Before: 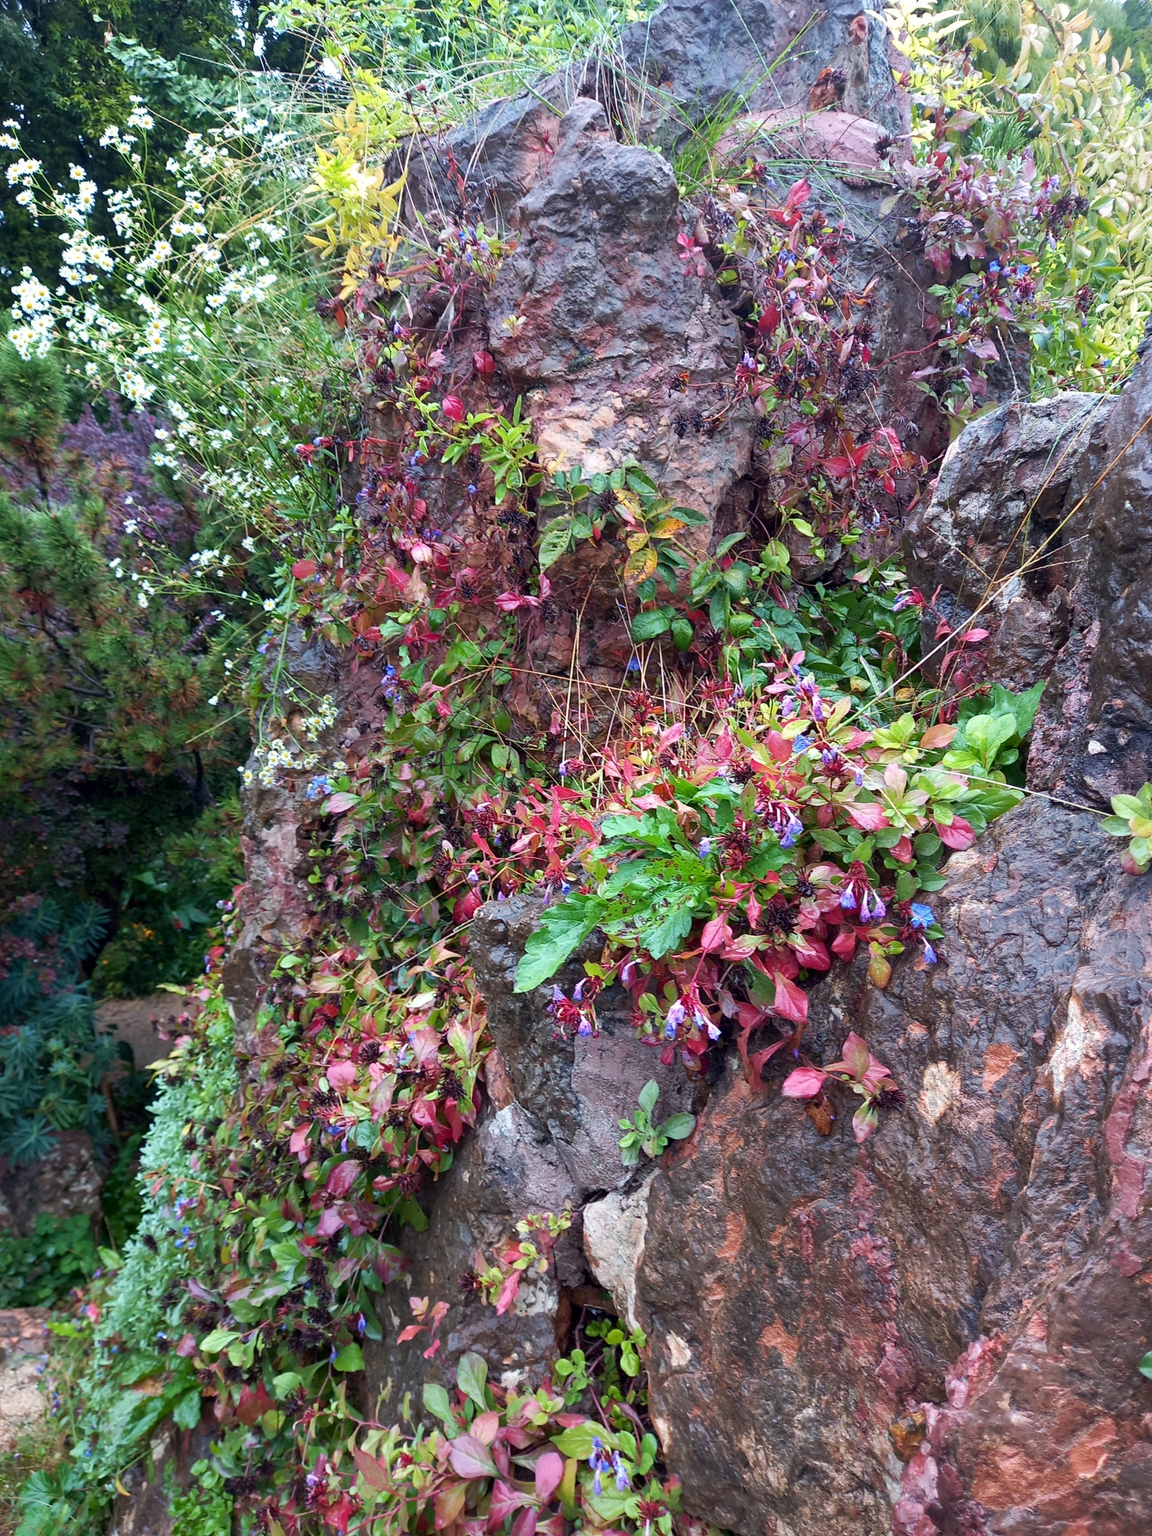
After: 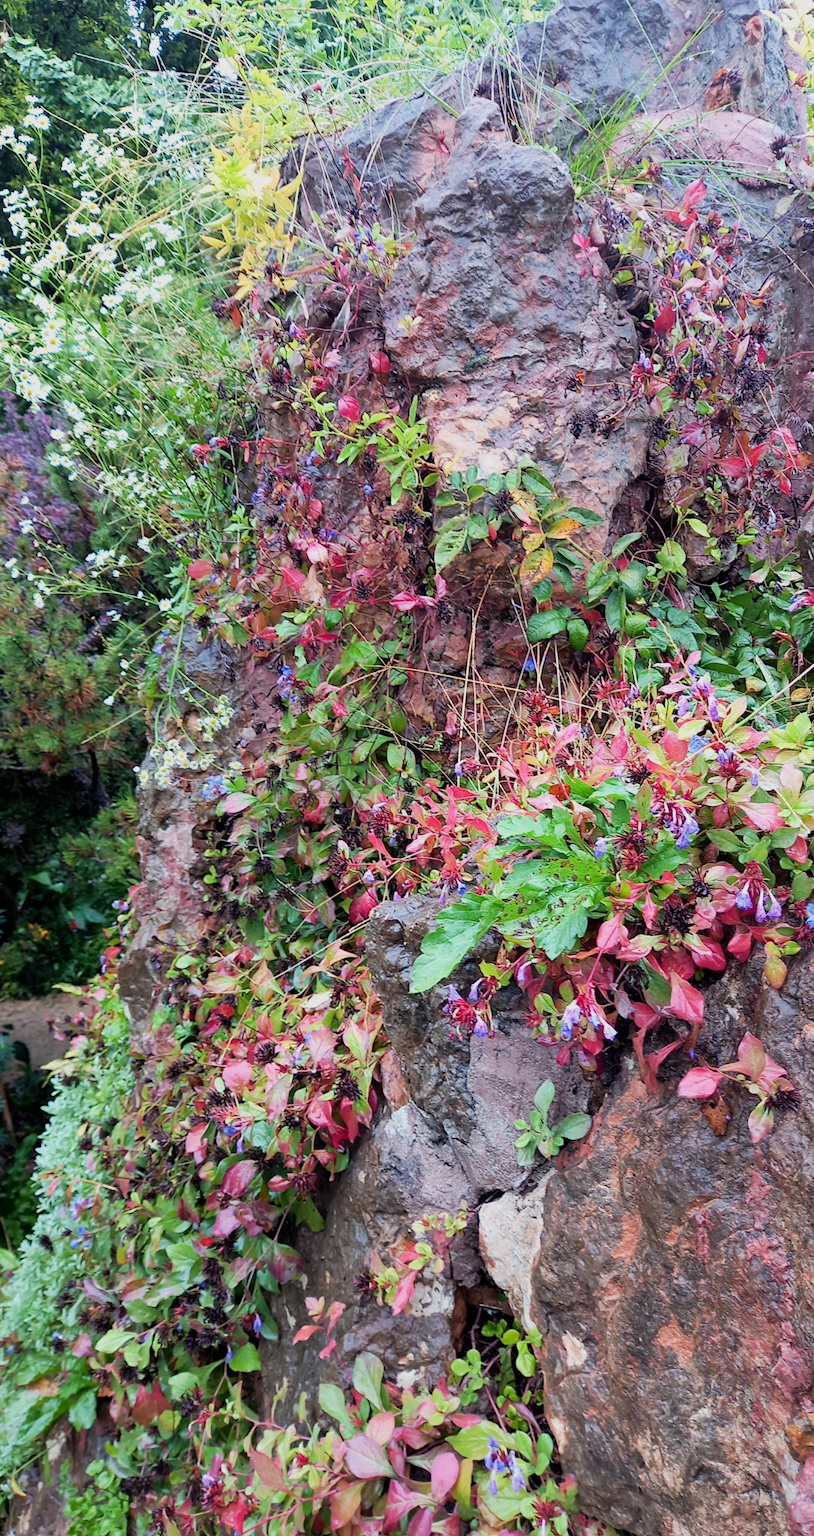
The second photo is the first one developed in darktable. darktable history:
exposure: exposure 0.585 EV, compensate highlight preservation false
filmic rgb: black relative exposure -7.65 EV, white relative exposure 4.56 EV, hardness 3.61, iterations of high-quality reconstruction 0
crop and rotate: left 9.071%, right 20.235%
